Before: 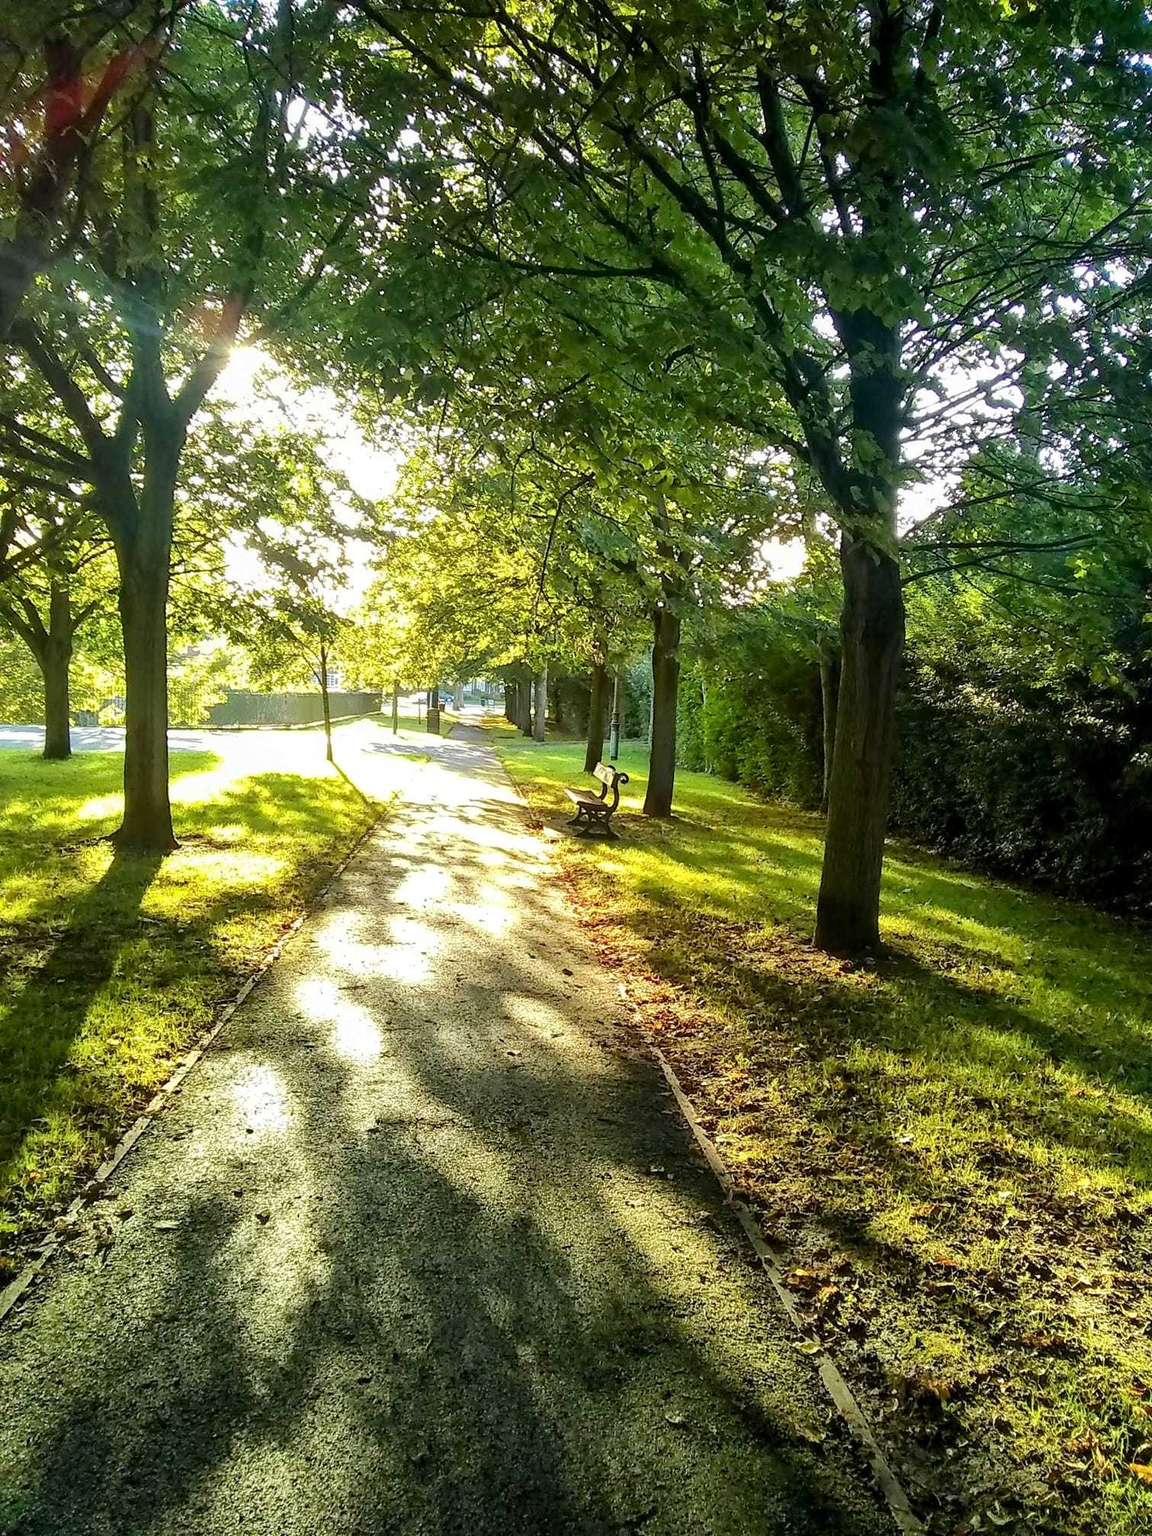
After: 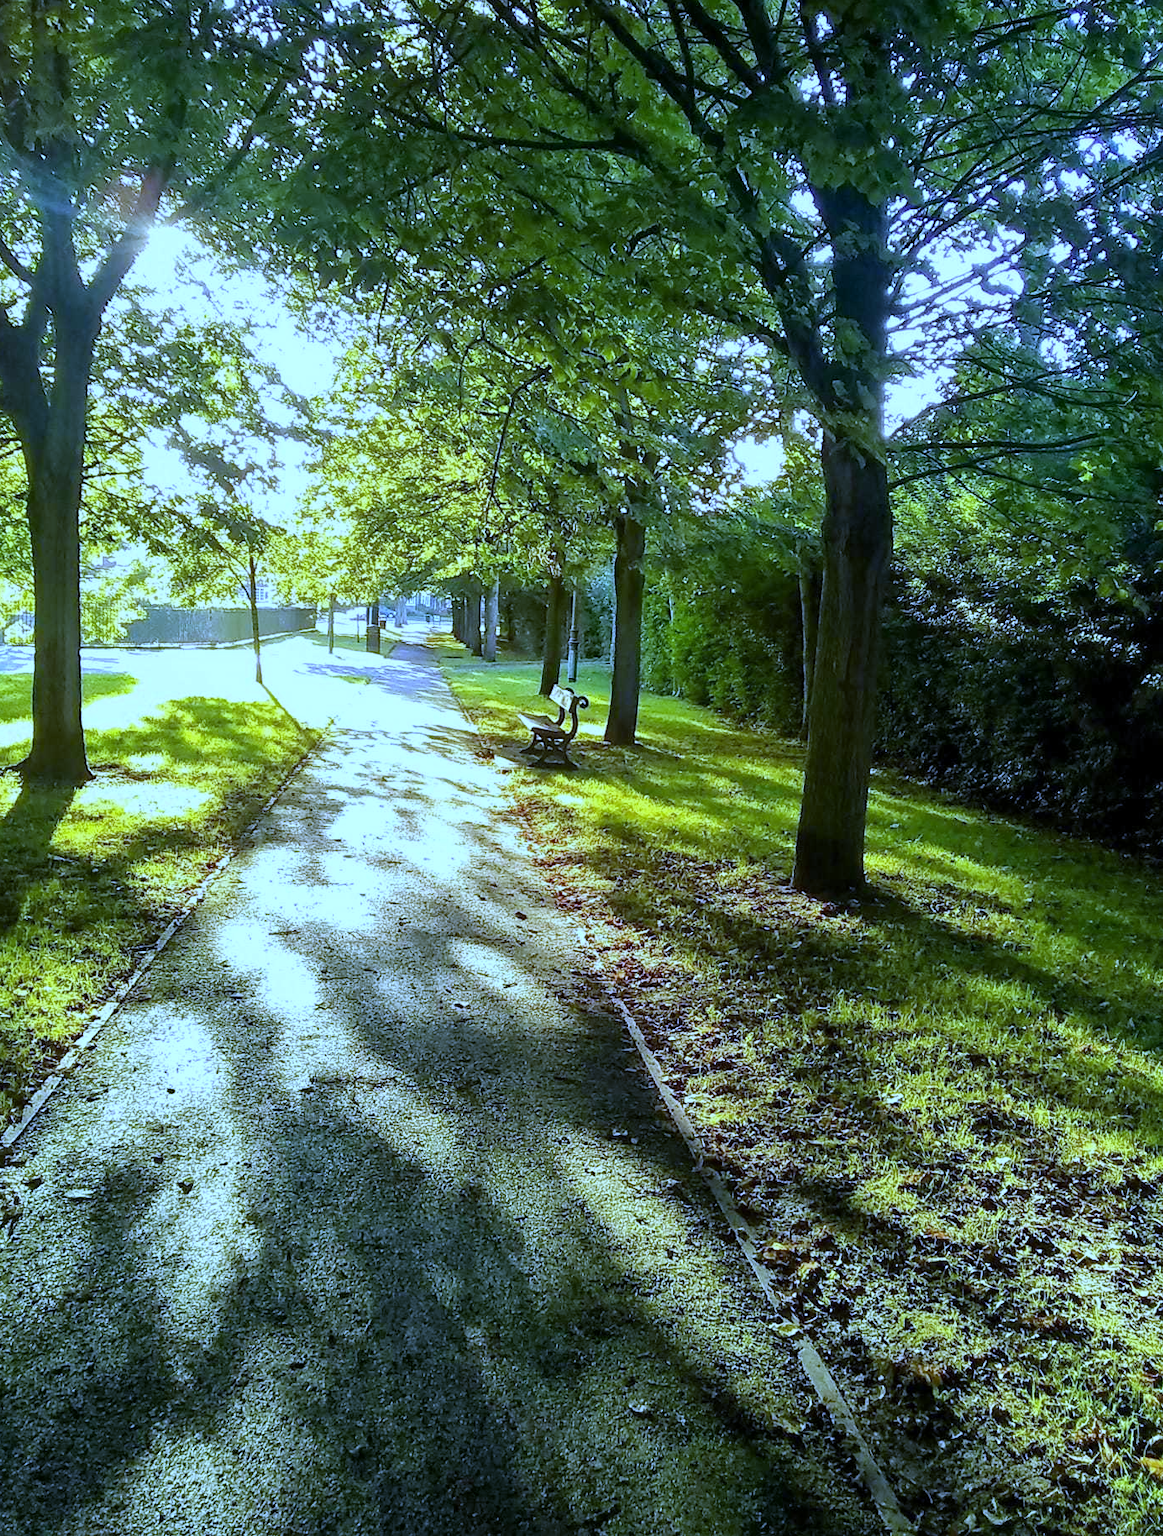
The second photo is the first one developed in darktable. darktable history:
crop and rotate: left 8.262%, top 9.226%
white balance: red 0.766, blue 1.537
